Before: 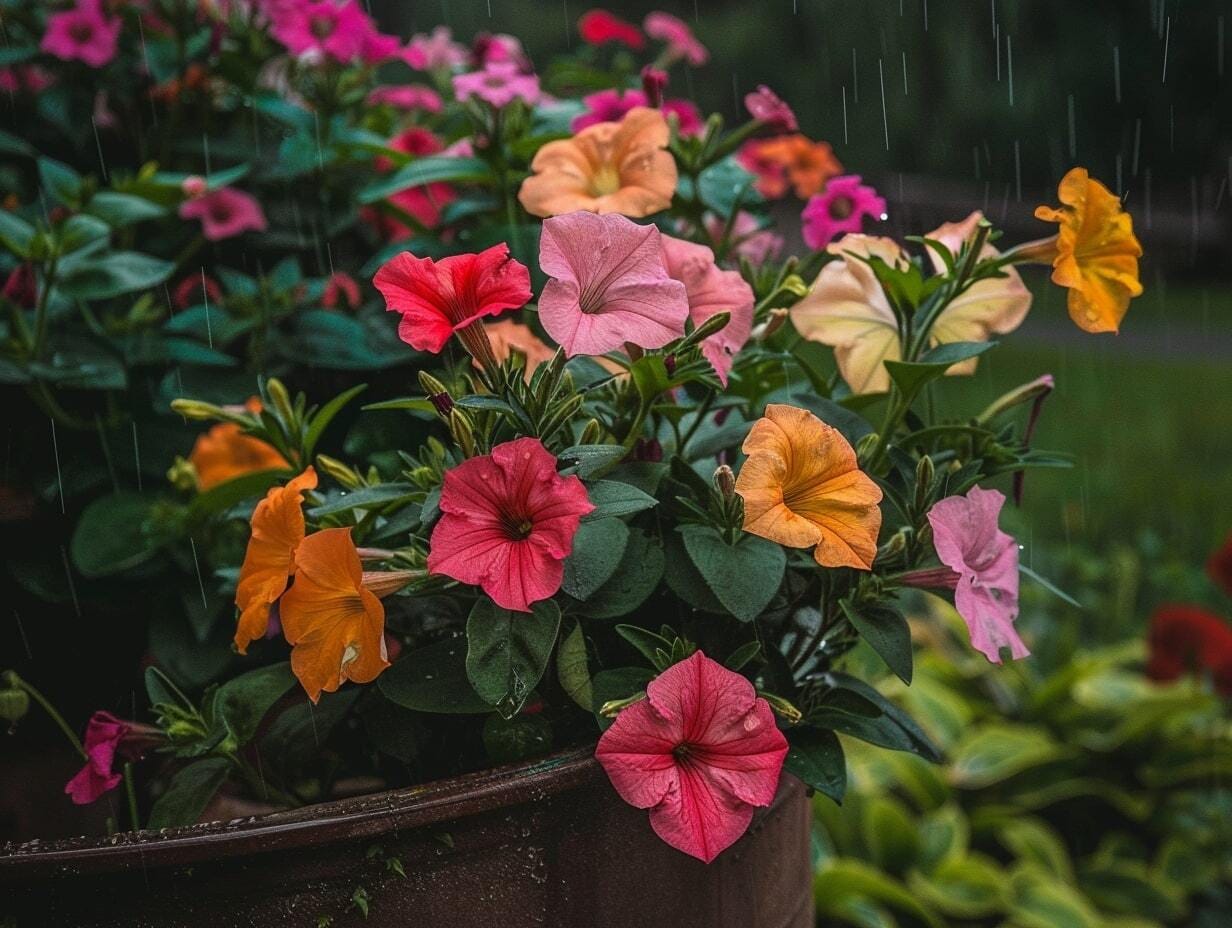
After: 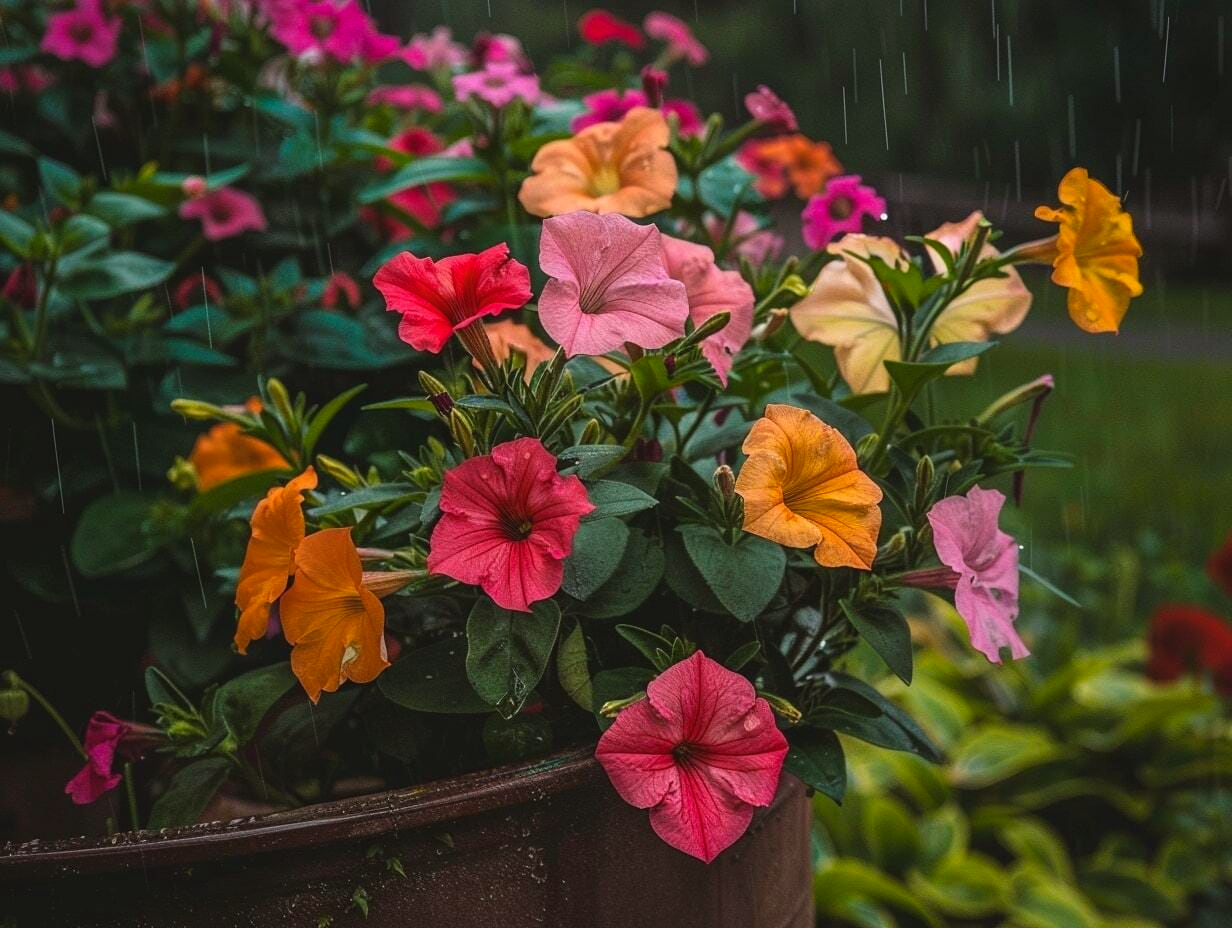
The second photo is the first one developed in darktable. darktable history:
color balance rgb: shadows lift › chroma 2%, shadows lift › hue 50°, power › hue 60°, highlights gain › chroma 1%, highlights gain › hue 60°, global offset › luminance 0.25%, global vibrance 30%
exposure: compensate highlight preservation false
